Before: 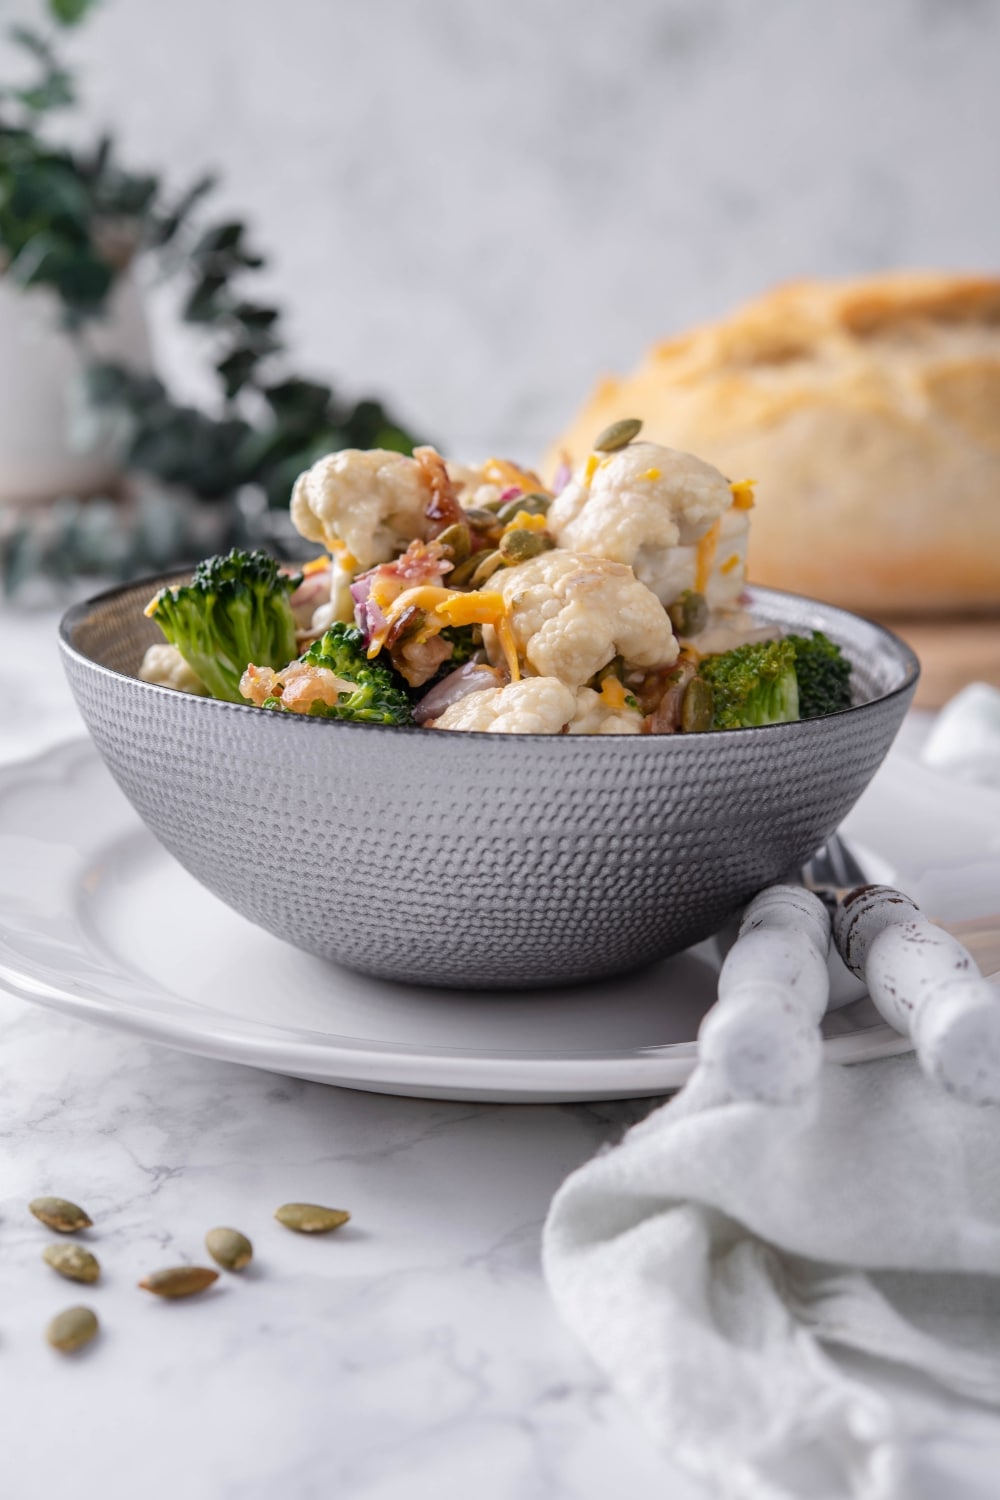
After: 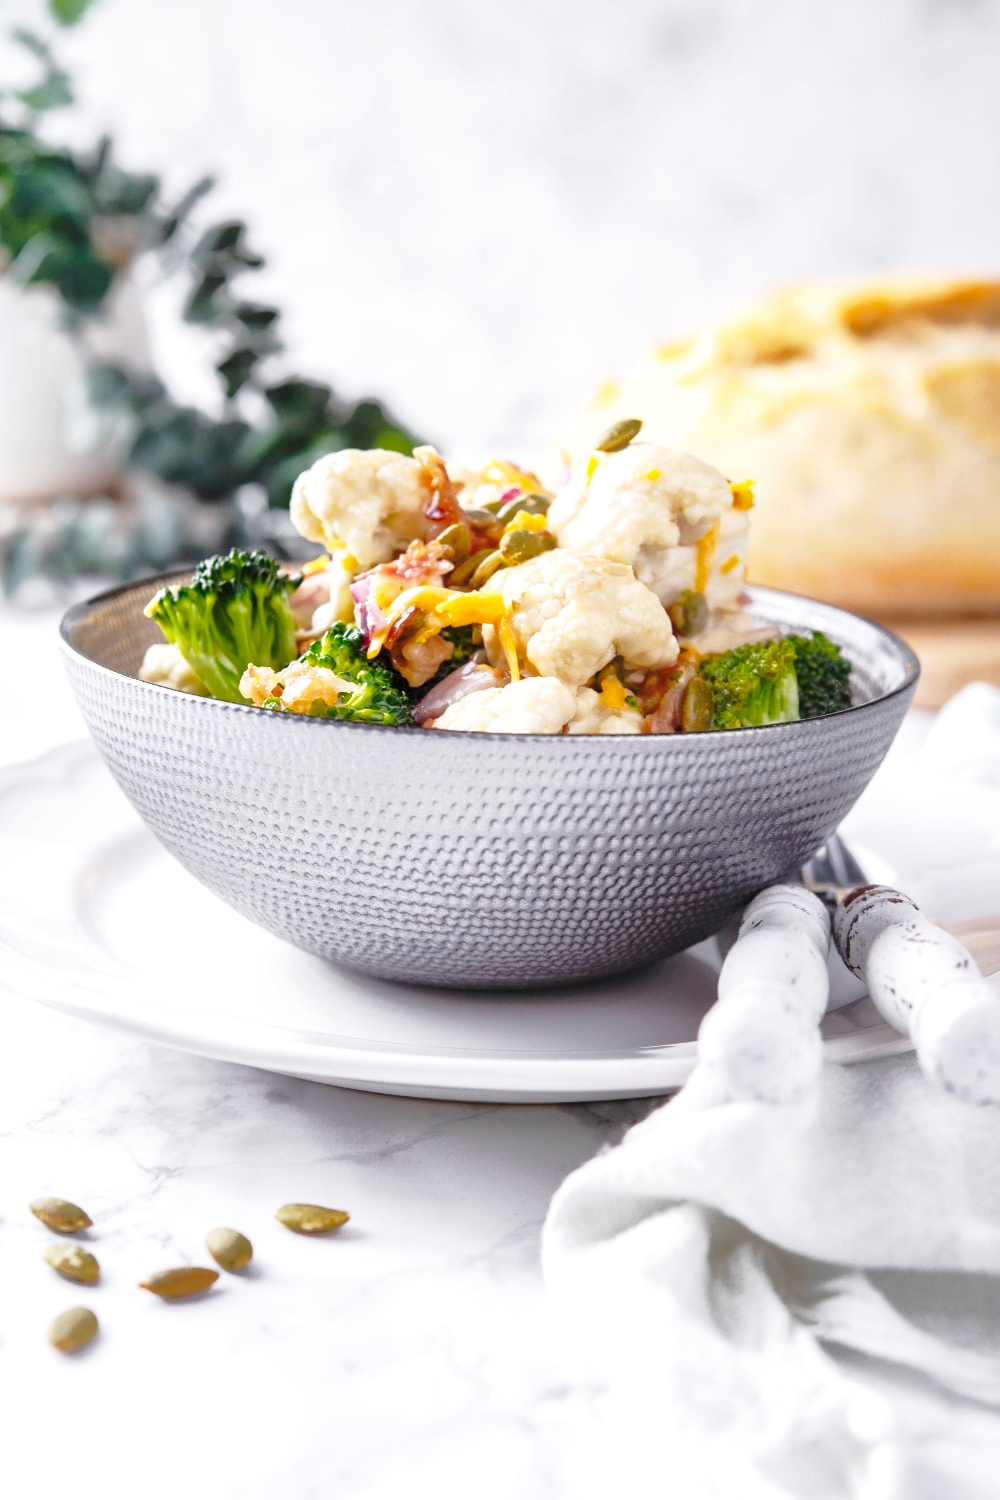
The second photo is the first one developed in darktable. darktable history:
shadows and highlights: on, module defaults
base curve: curves: ch0 [(0, 0) (0.028, 0.03) (0.121, 0.232) (0.46, 0.748) (0.859, 0.968) (1, 1)], preserve colors none
exposure: exposure 0.564 EV, compensate highlight preservation false
